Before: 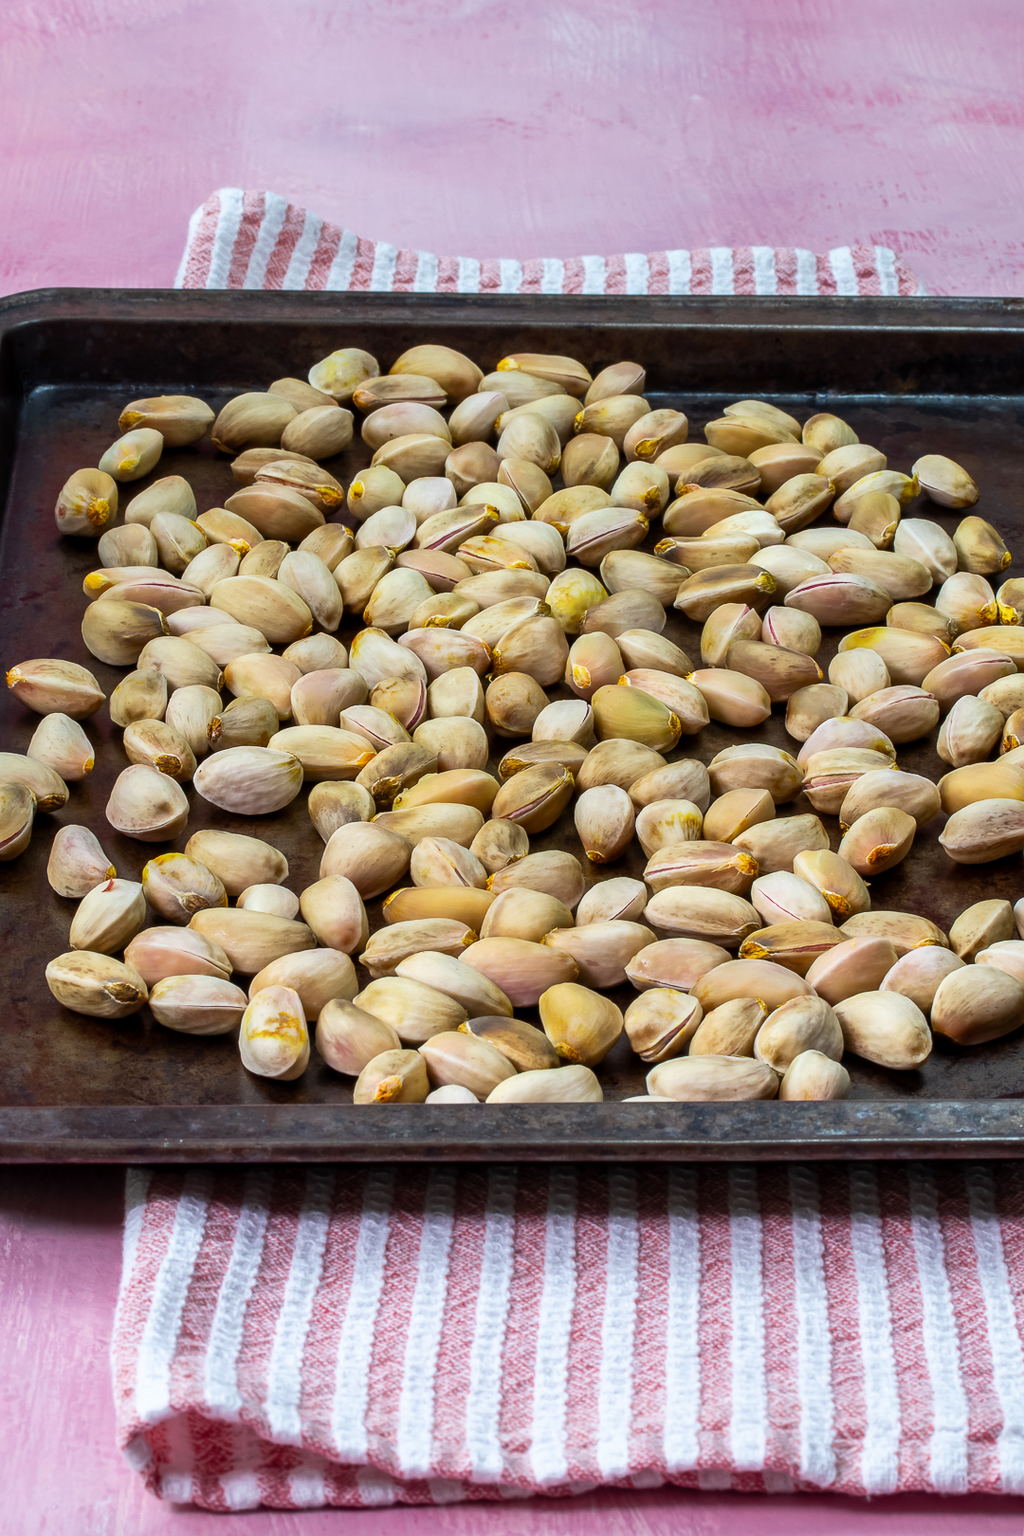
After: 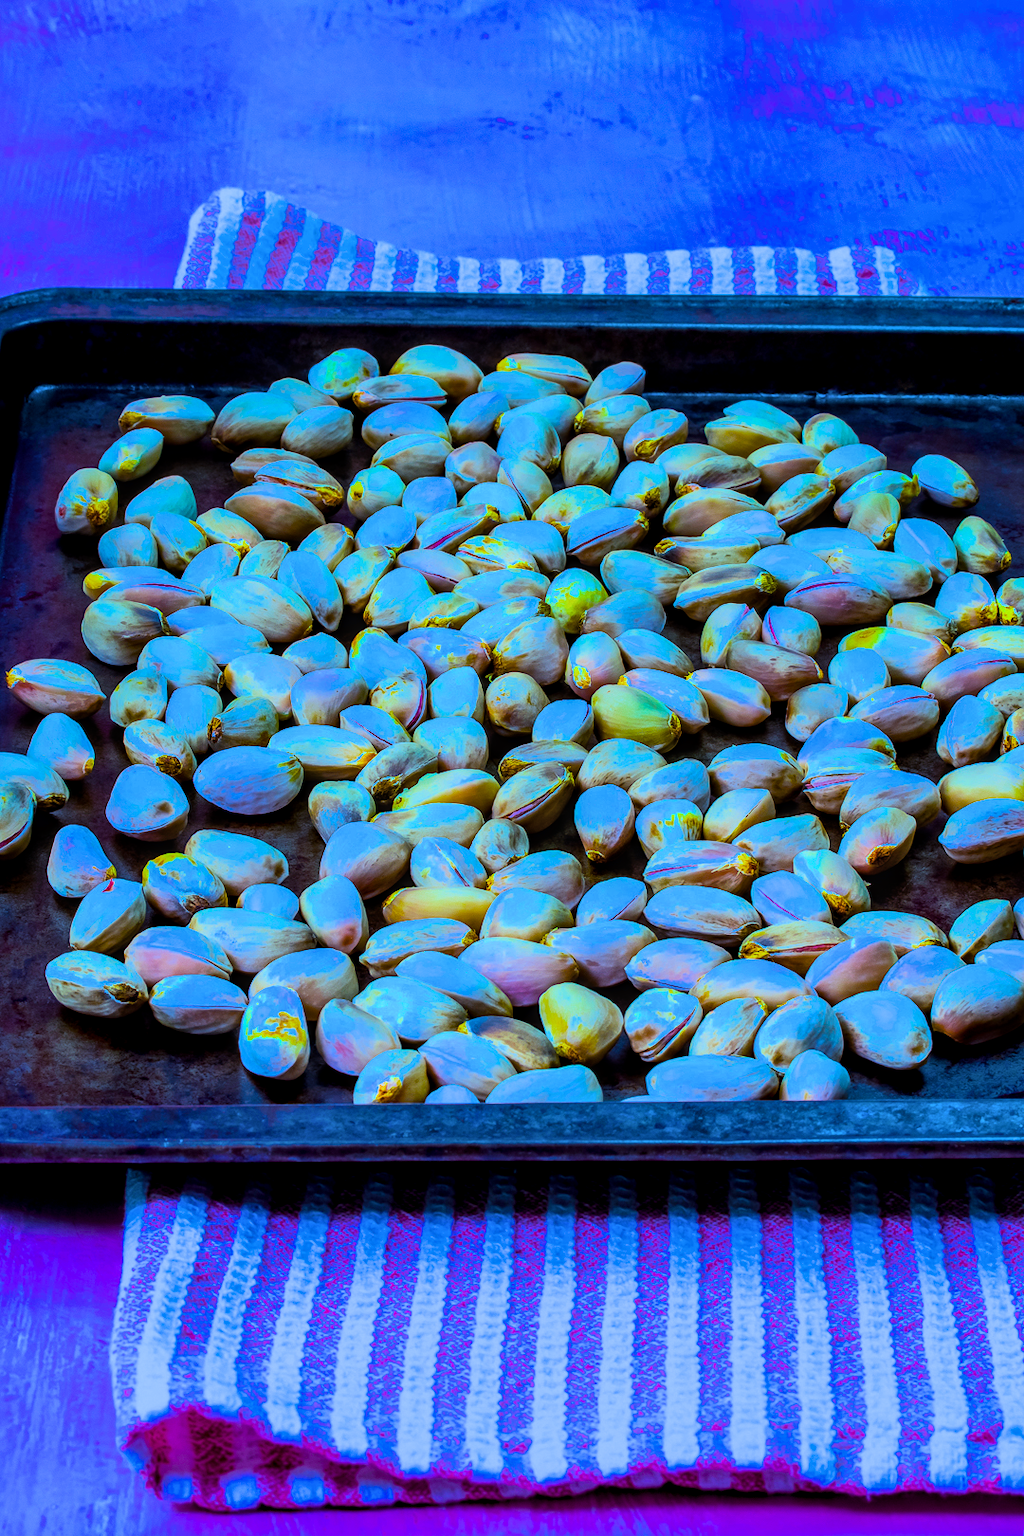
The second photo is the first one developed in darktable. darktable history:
filmic rgb: black relative exposure -7.65 EV, white relative exposure 4.56 EV, hardness 3.61, color science v6 (2022)
local contrast: on, module defaults
tone equalizer: on, module defaults
color balance rgb: linear chroma grading › shadows -40%, linear chroma grading › highlights 40%, linear chroma grading › global chroma 45%, linear chroma grading › mid-tones -30%, perceptual saturation grading › global saturation 55%, perceptual saturation grading › highlights -50%, perceptual saturation grading › mid-tones 40%, perceptual saturation grading › shadows 30%, perceptual brilliance grading › global brilliance 20%, perceptual brilliance grading › shadows -40%, global vibrance 35%
color calibration: illuminant as shot in camera, x 0.442, y 0.413, temperature 2903.13 K
